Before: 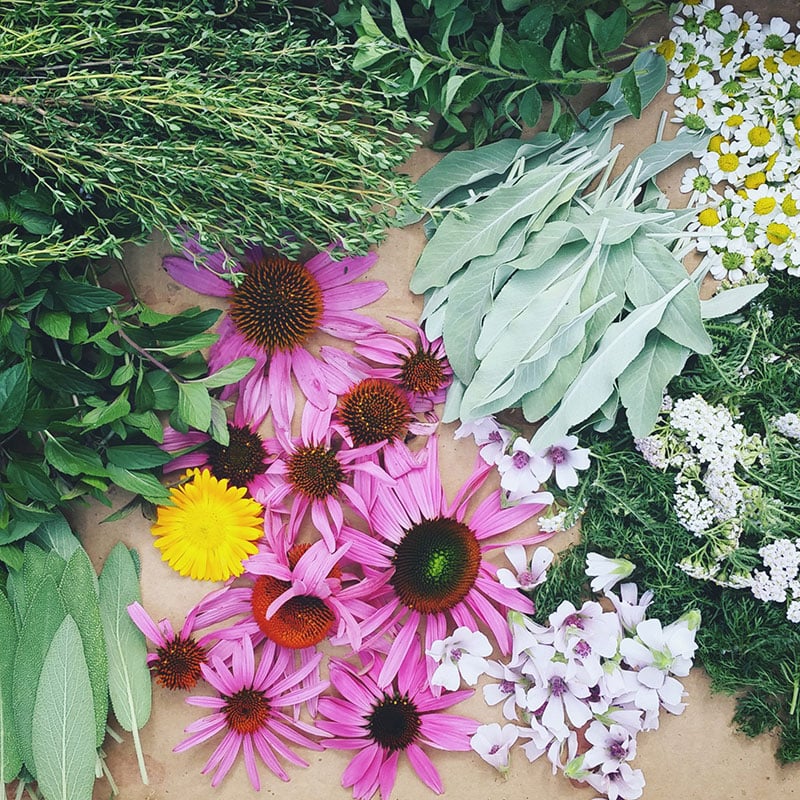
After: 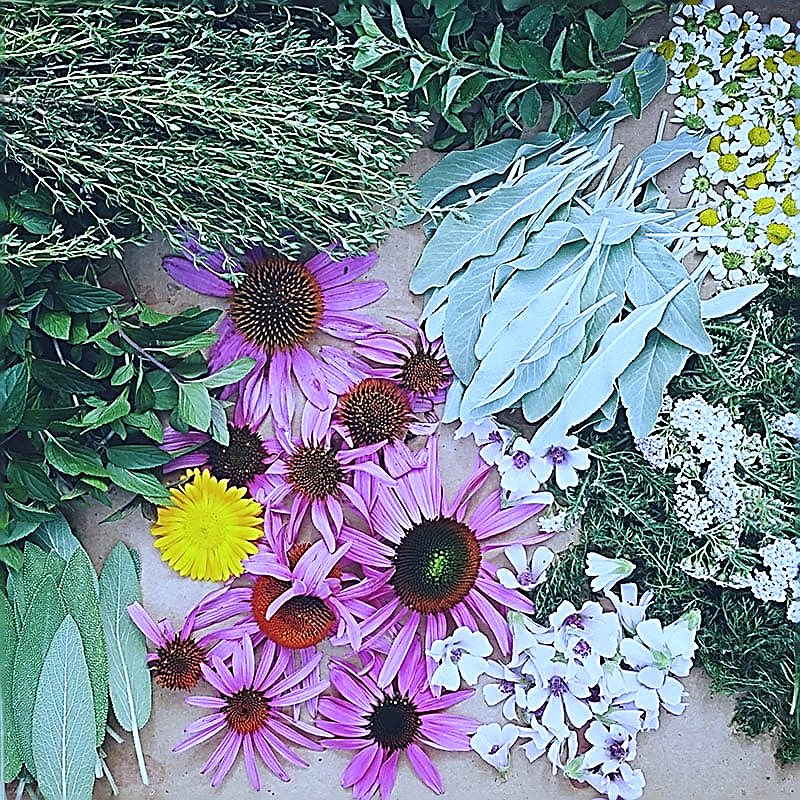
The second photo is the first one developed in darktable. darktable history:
white balance: red 0.871, blue 1.249
sharpen: amount 2
